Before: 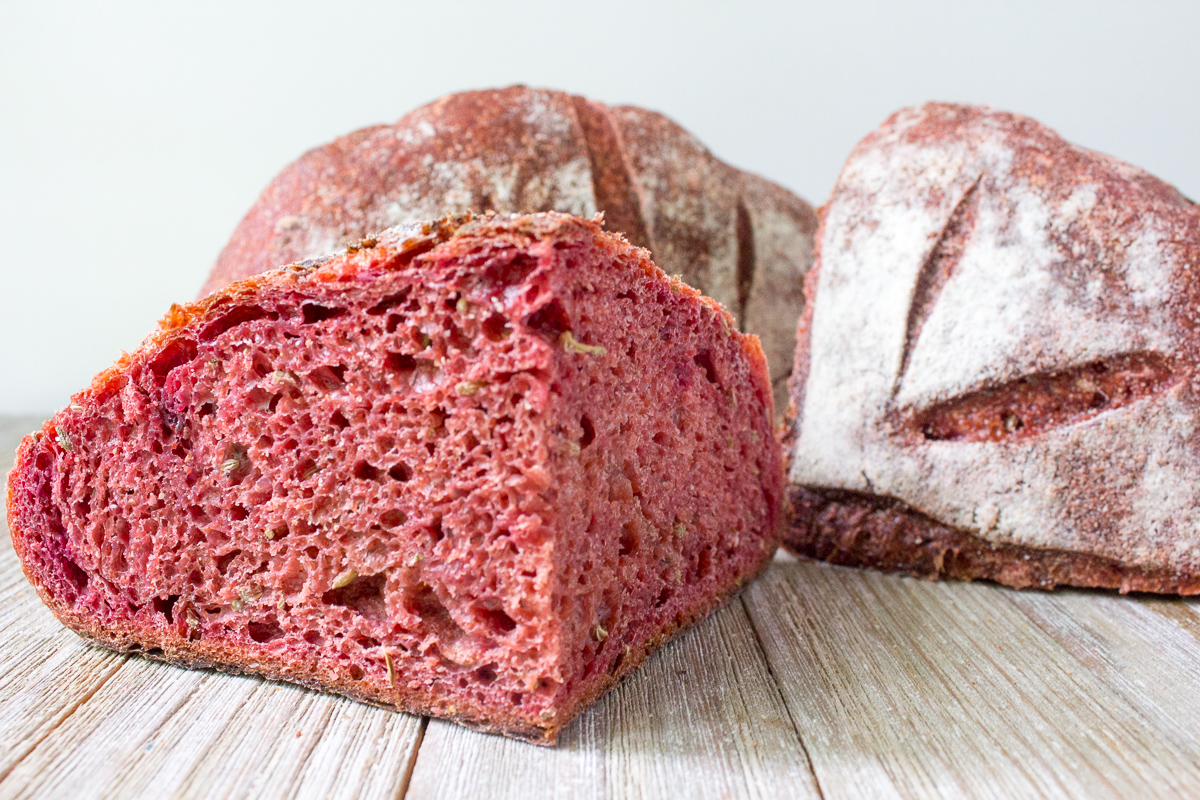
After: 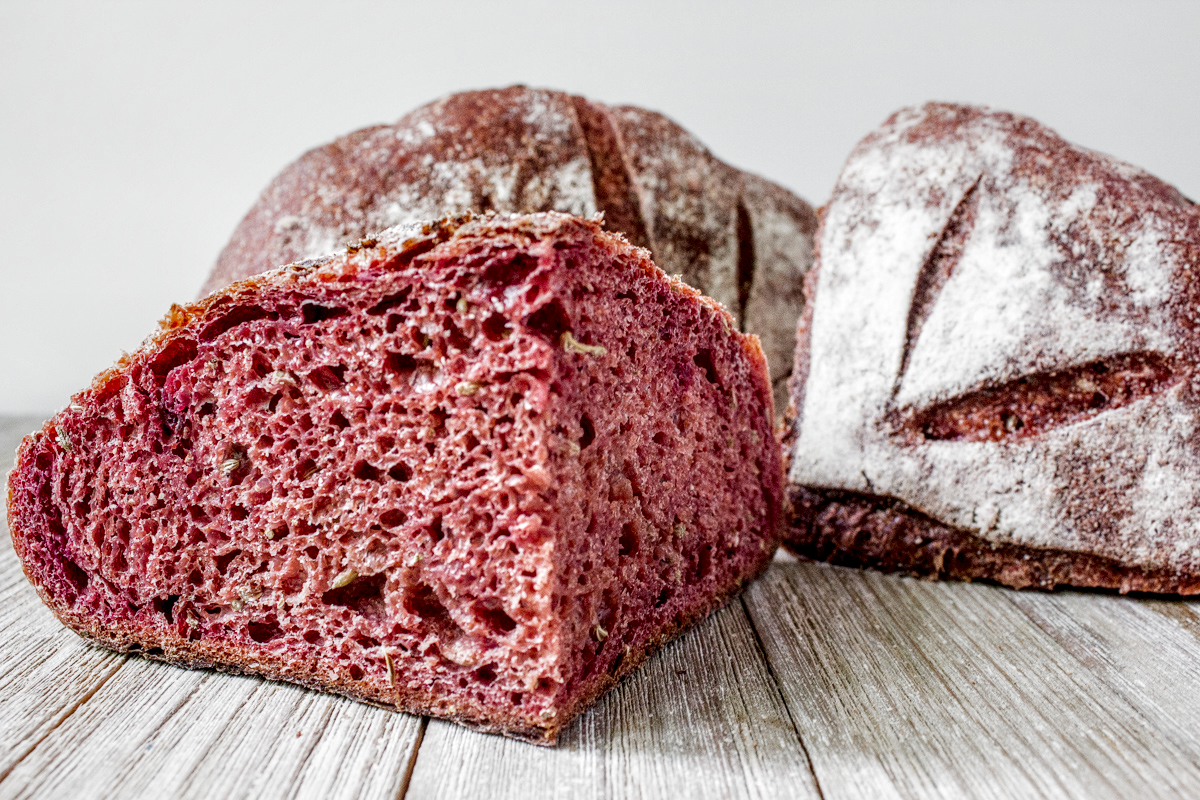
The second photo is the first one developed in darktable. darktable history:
local contrast: highlights 17%, detail 187%
filmic rgb: black relative exposure -16 EV, white relative exposure 2.93 EV, hardness 9.98, preserve chrominance no, color science v5 (2021), iterations of high-quality reconstruction 0, contrast in shadows safe, contrast in highlights safe
